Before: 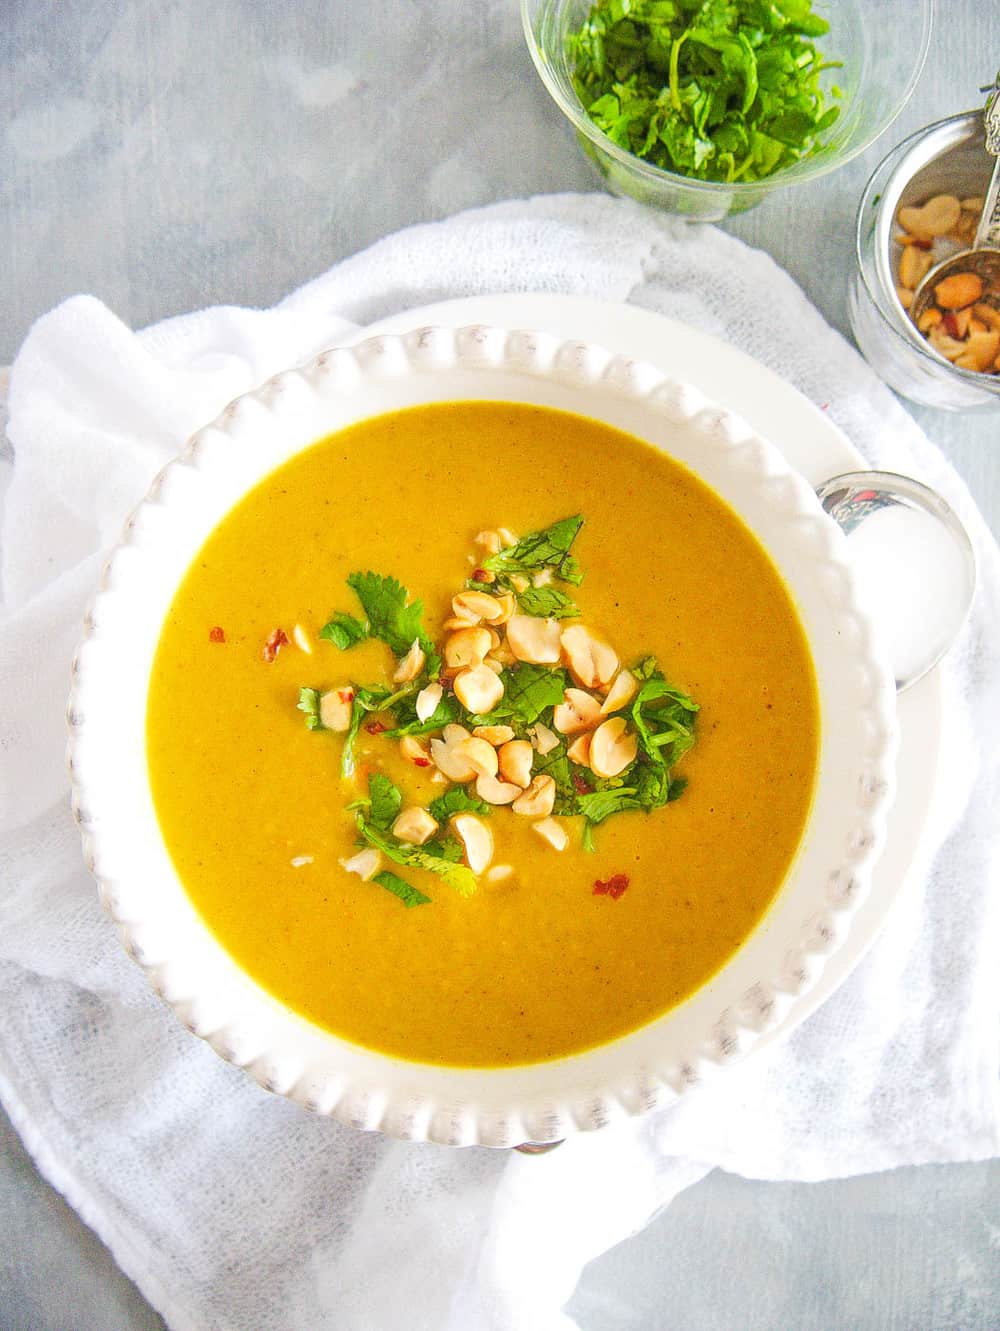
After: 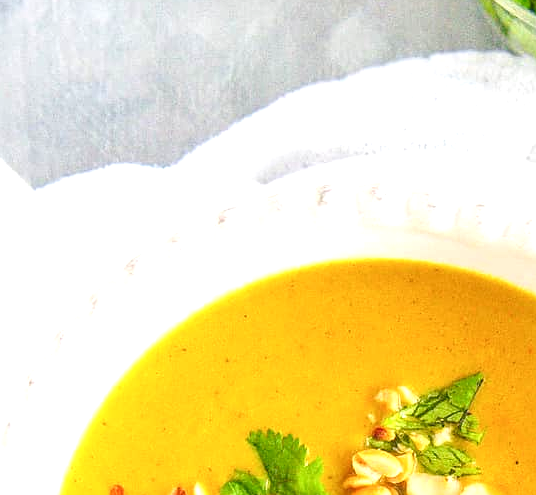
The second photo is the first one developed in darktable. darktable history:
exposure: black level correction 0.001, exposure 0.499 EV, compensate highlight preservation false
color balance rgb: shadows lift › chroma 2.047%, shadows lift › hue 216.92°, perceptual saturation grading › global saturation 1.556%, perceptual saturation grading › highlights -1.777%, perceptual saturation grading › mid-tones 3.281%, perceptual saturation grading › shadows 8.623%
sharpen: amount 0.214
crop: left 10.072%, top 10.684%, right 36.265%, bottom 52.066%
tone equalizer: edges refinement/feathering 500, mask exposure compensation -1.57 EV, preserve details no
